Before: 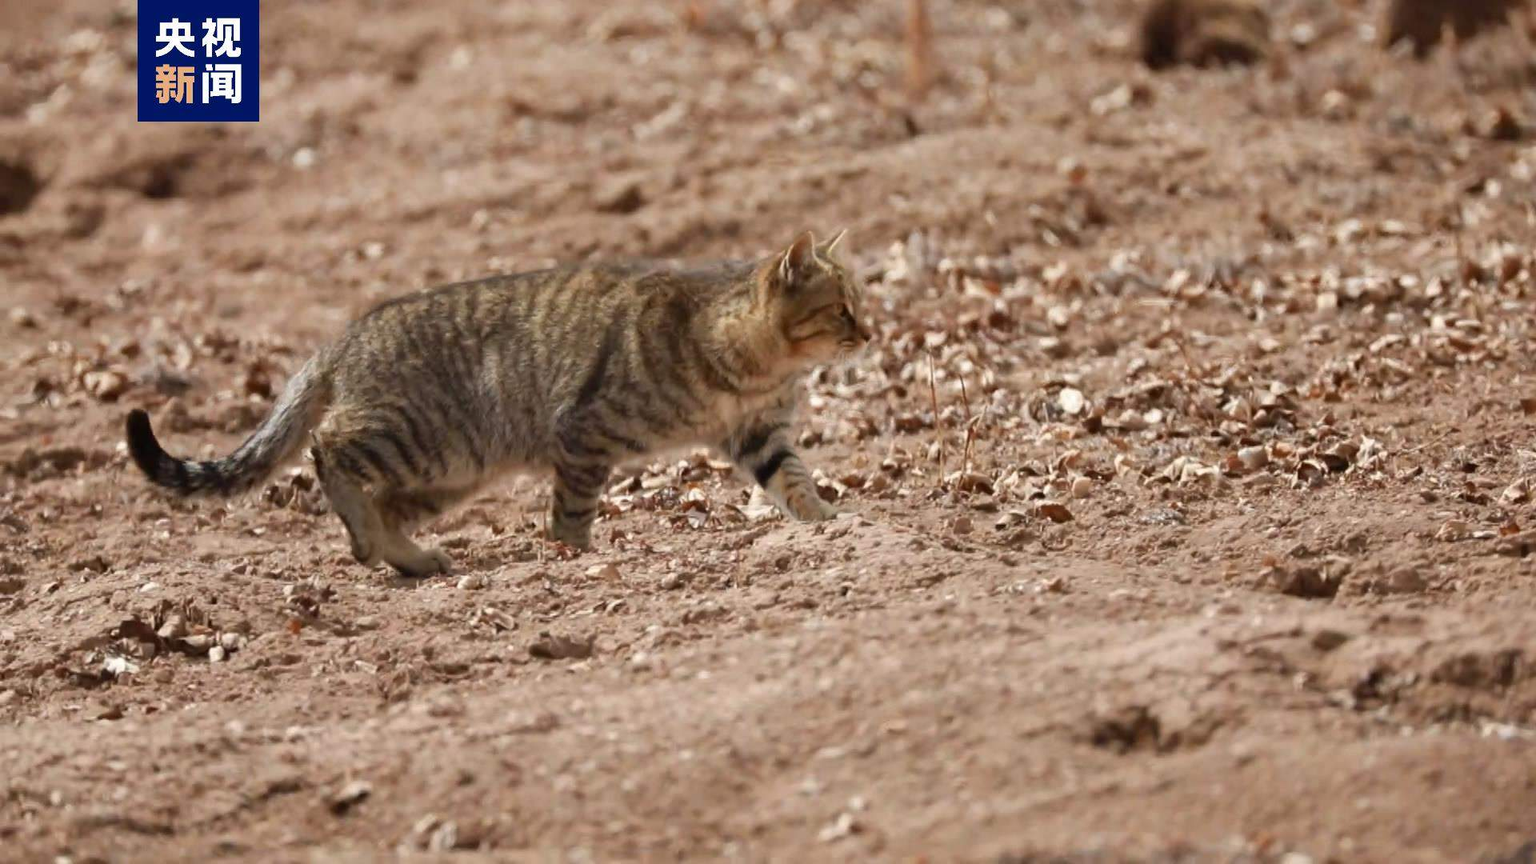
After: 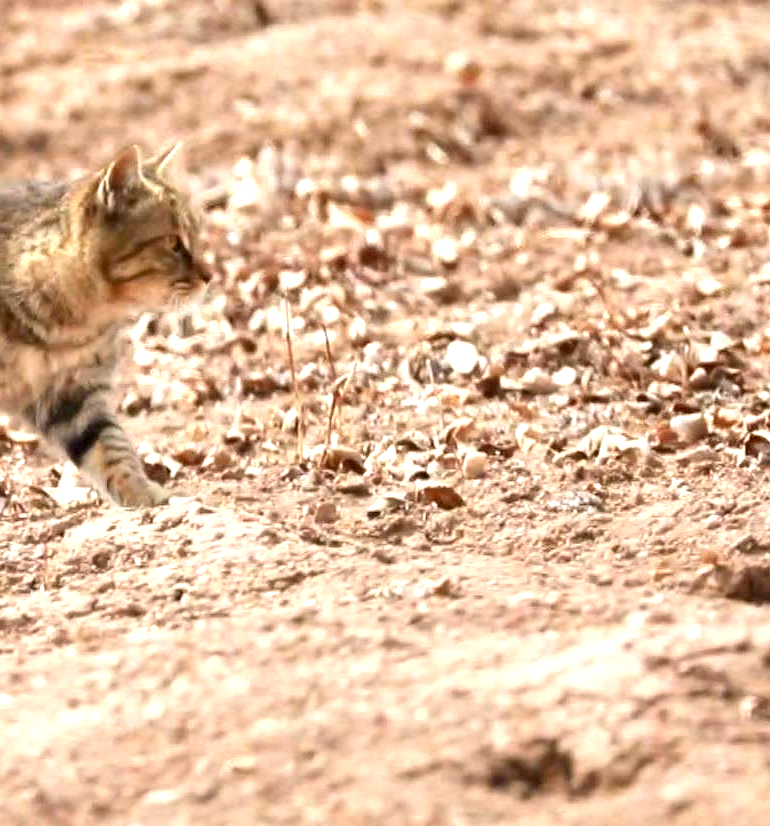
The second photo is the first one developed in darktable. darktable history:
local contrast: highlights 100%, shadows 100%, detail 131%, midtone range 0.2
crop: left 45.721%, top 13.393%, right 14.118%, bottom 10.01%
exposure: black level correction 0.001, exposure 1.116 EV, compensate highlight preservation false
contrast brightness saturation: contrast 0.08, saturation 0.02
